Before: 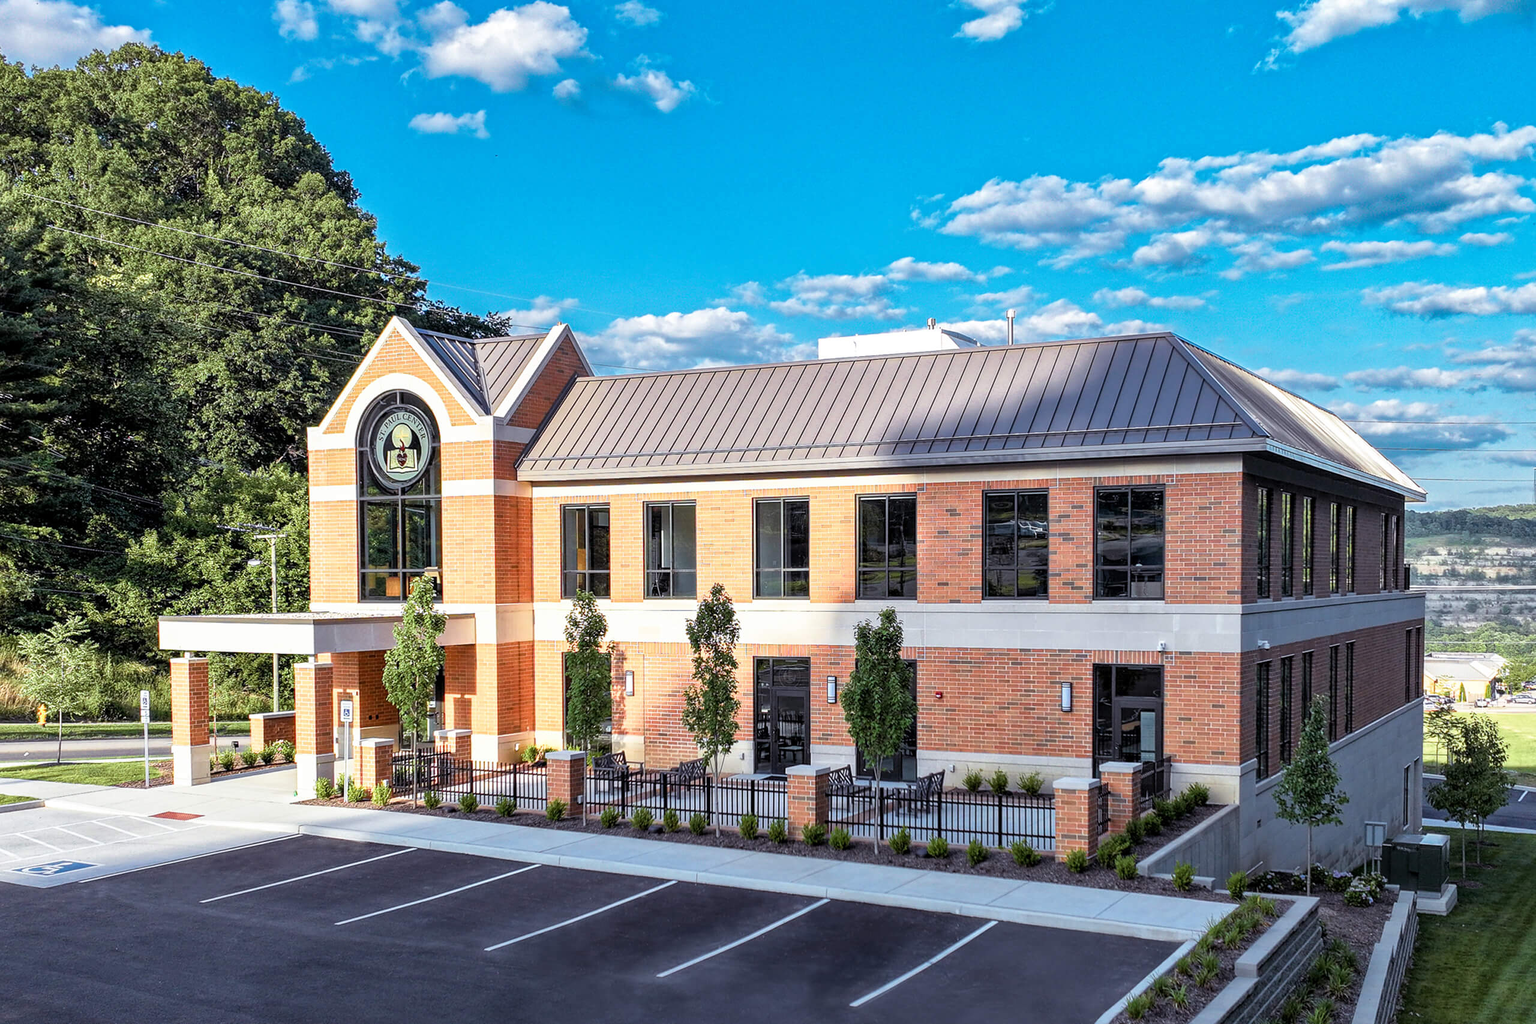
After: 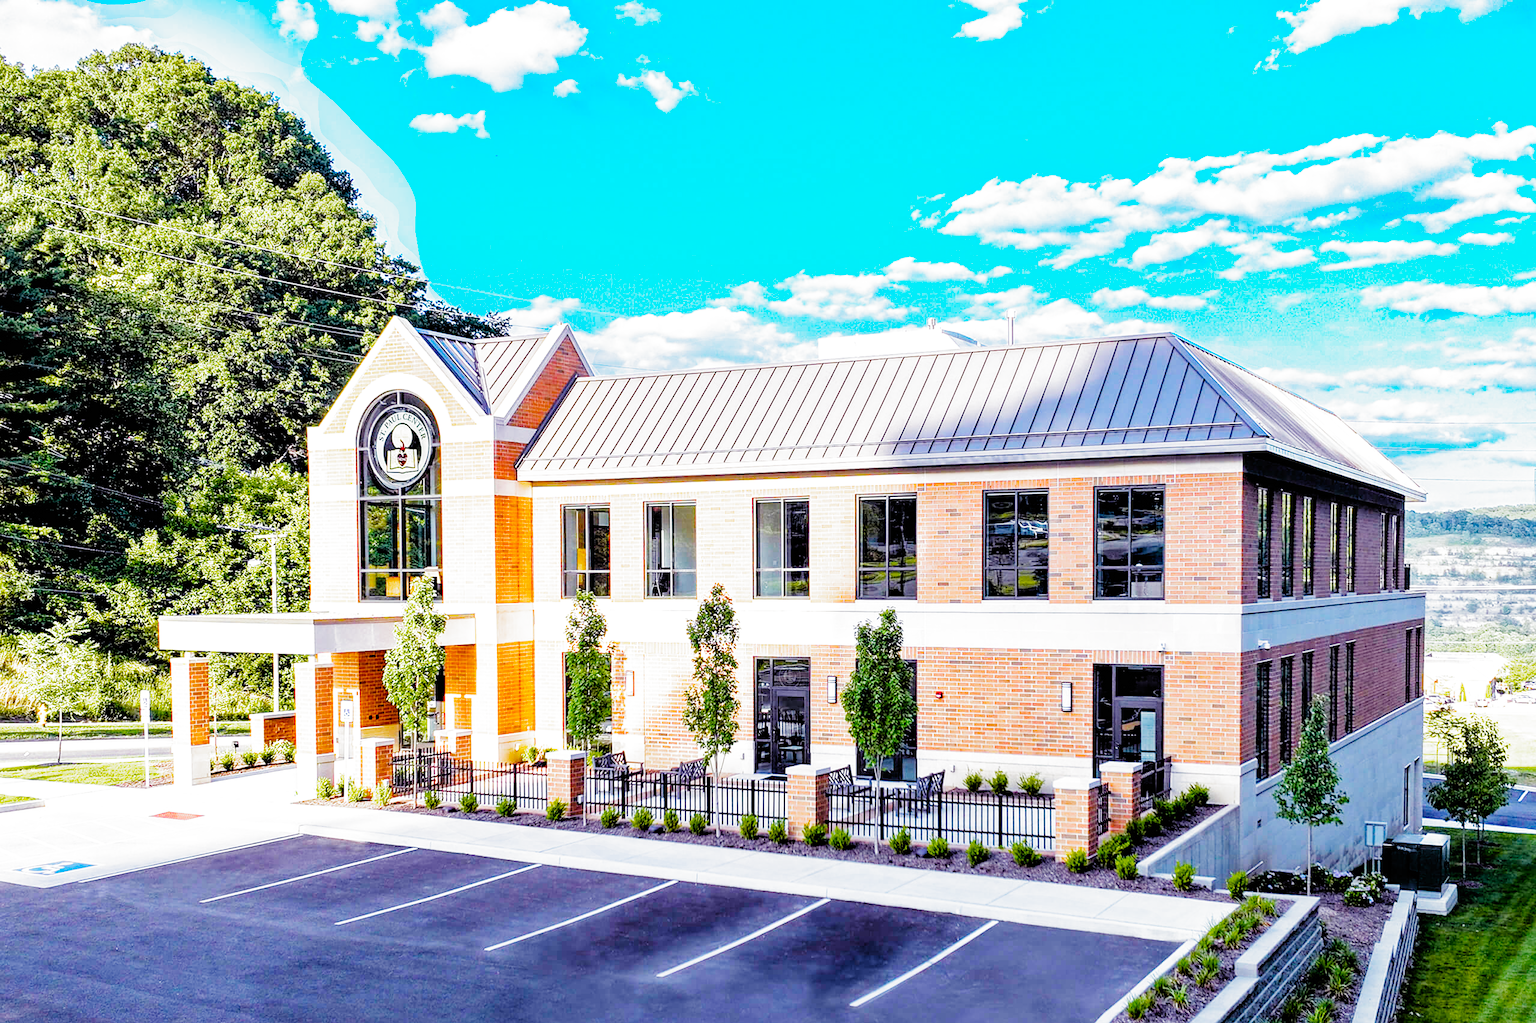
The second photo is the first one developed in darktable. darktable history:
color balance rgb: shadows lift › chroma 2.962%, shadows lift › hue 280.76°, linear chroma grading › global chroma 41.633%, perceptual saturation grading › global saturation 17.697%, global vibrance 9.669%
exposure: black level correction 0, exposure 1.001 EV, compensate exposure bias true, compensate highlight preservation false
tone equalizer: -8 EV -0.732 EV, -7 EV -0.685 EV, -6 EV -0.568 EV, -5 EV -0.415 EV, -3 EV 0.379 EV, -2 EV 0.6 EV, -1 EV 0.674 EV, +0 EV 0.776 EV, mask exposure compensation -0.487 EV
filmic rgb: black relative exposure -5.04 EV, white relative exposure 3.95 EV, threshold -0.301 EV, transition 3.19 EV, structure ↔ texture 99.4%, hardness 2.9, contrast 1.201, add noise in highlights 0.002, preserve chrominance no, color science v3 (2019), use custom middle-gray values true, contrast in highlights soft, enable highlight reconstruction true
